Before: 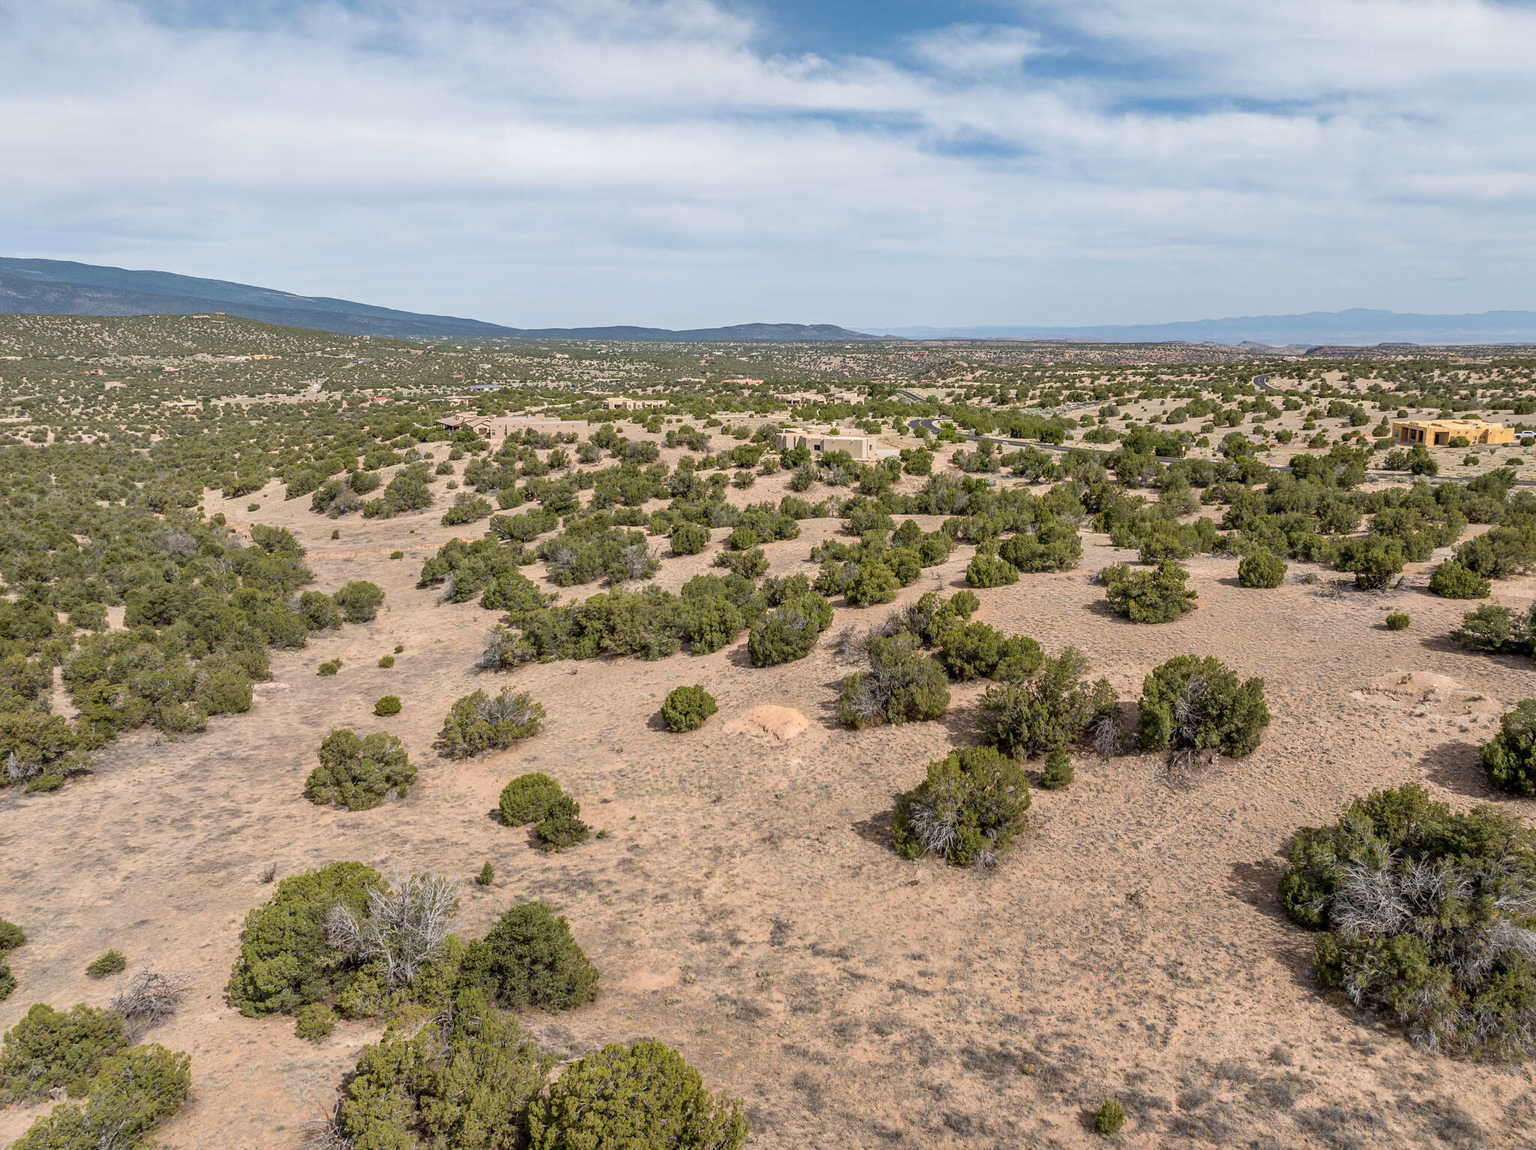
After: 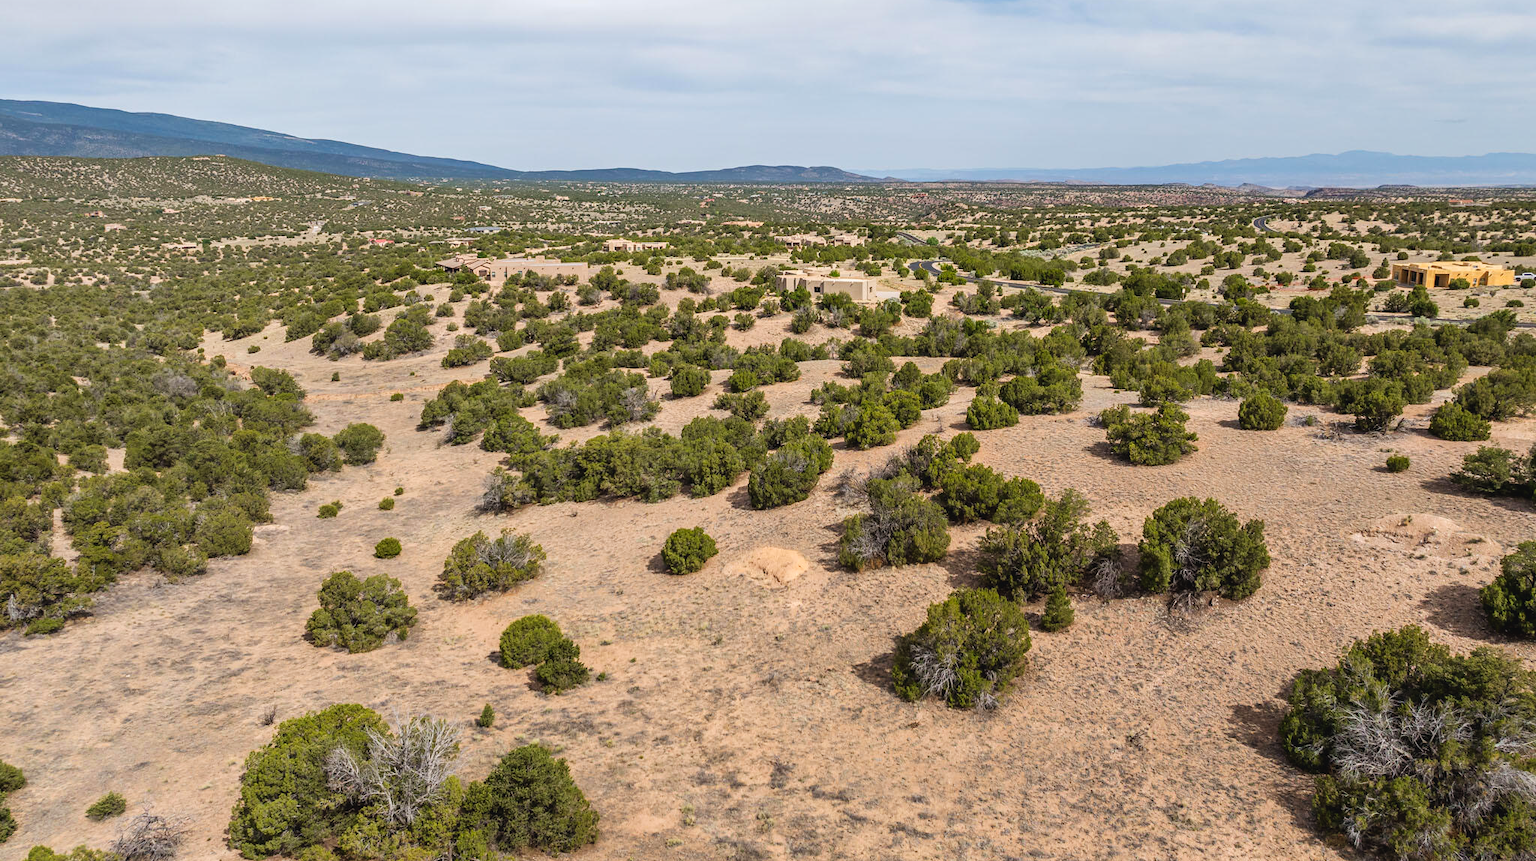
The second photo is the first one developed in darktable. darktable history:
contrast brightness saturation: contrast 0.043, saturation 0.154
crop: top 13.783%, bottom 11.329%
tone curve: curves: ch0 [(0, 0.032) (0.181, 0.156) (0.751, 0.762) (1, 1)], preserve colors none
